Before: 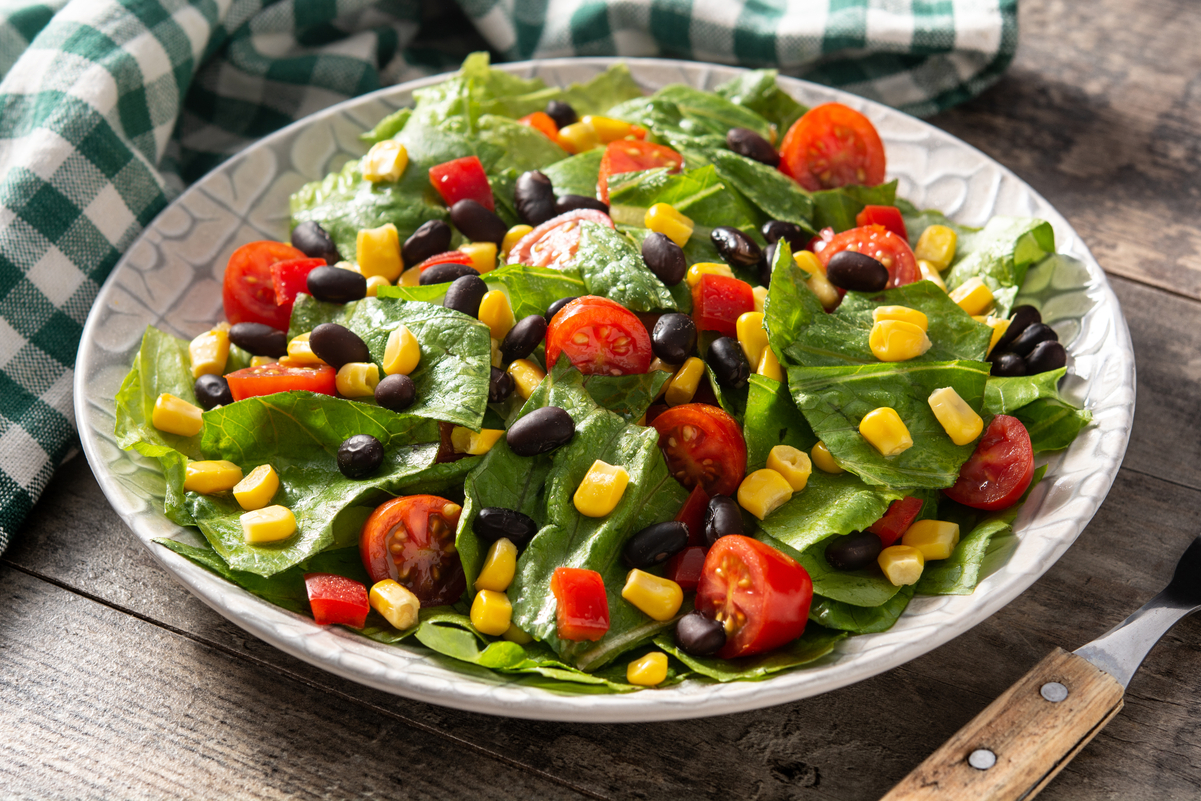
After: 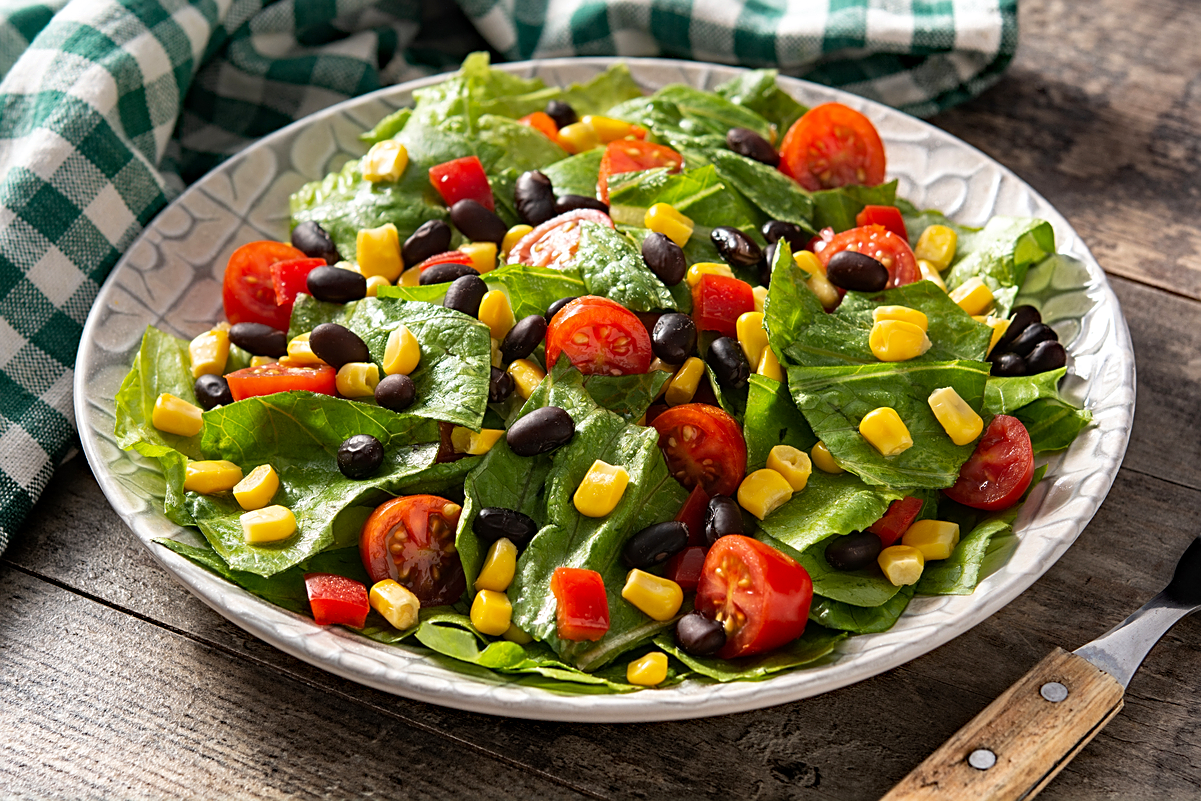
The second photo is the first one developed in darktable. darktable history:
sharpen: on, module defaults
haze removal: strength 0.29, distance 0.25, compatibility mode true, adaptive false
color balance: mode lift, gamma, gain (sRGB)
